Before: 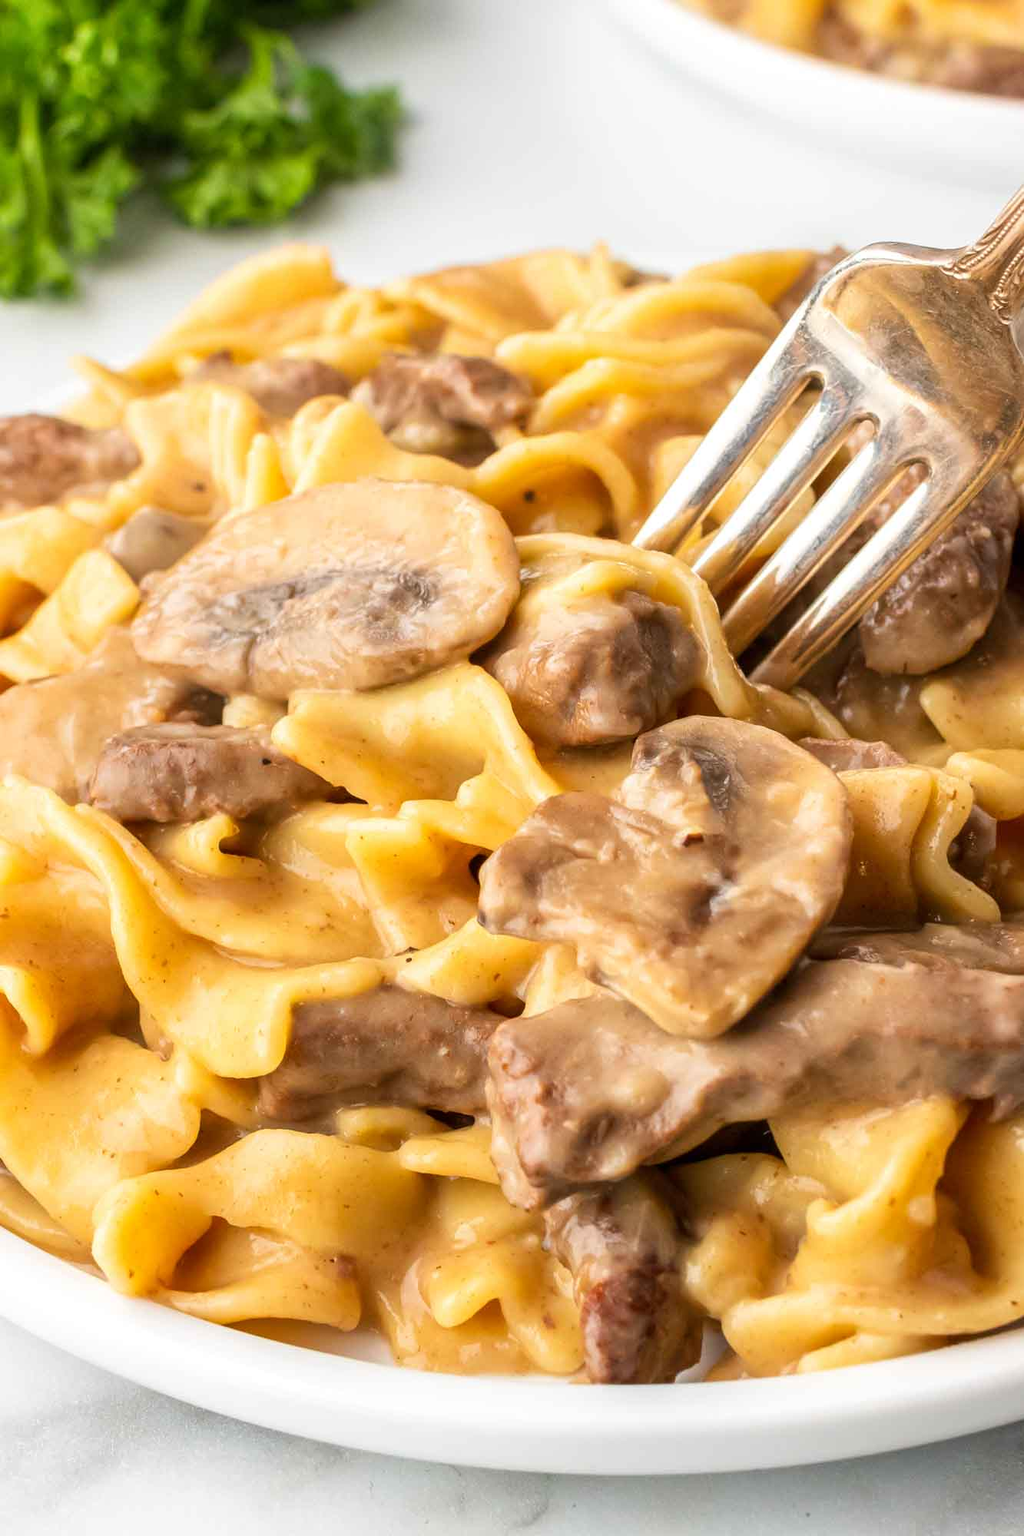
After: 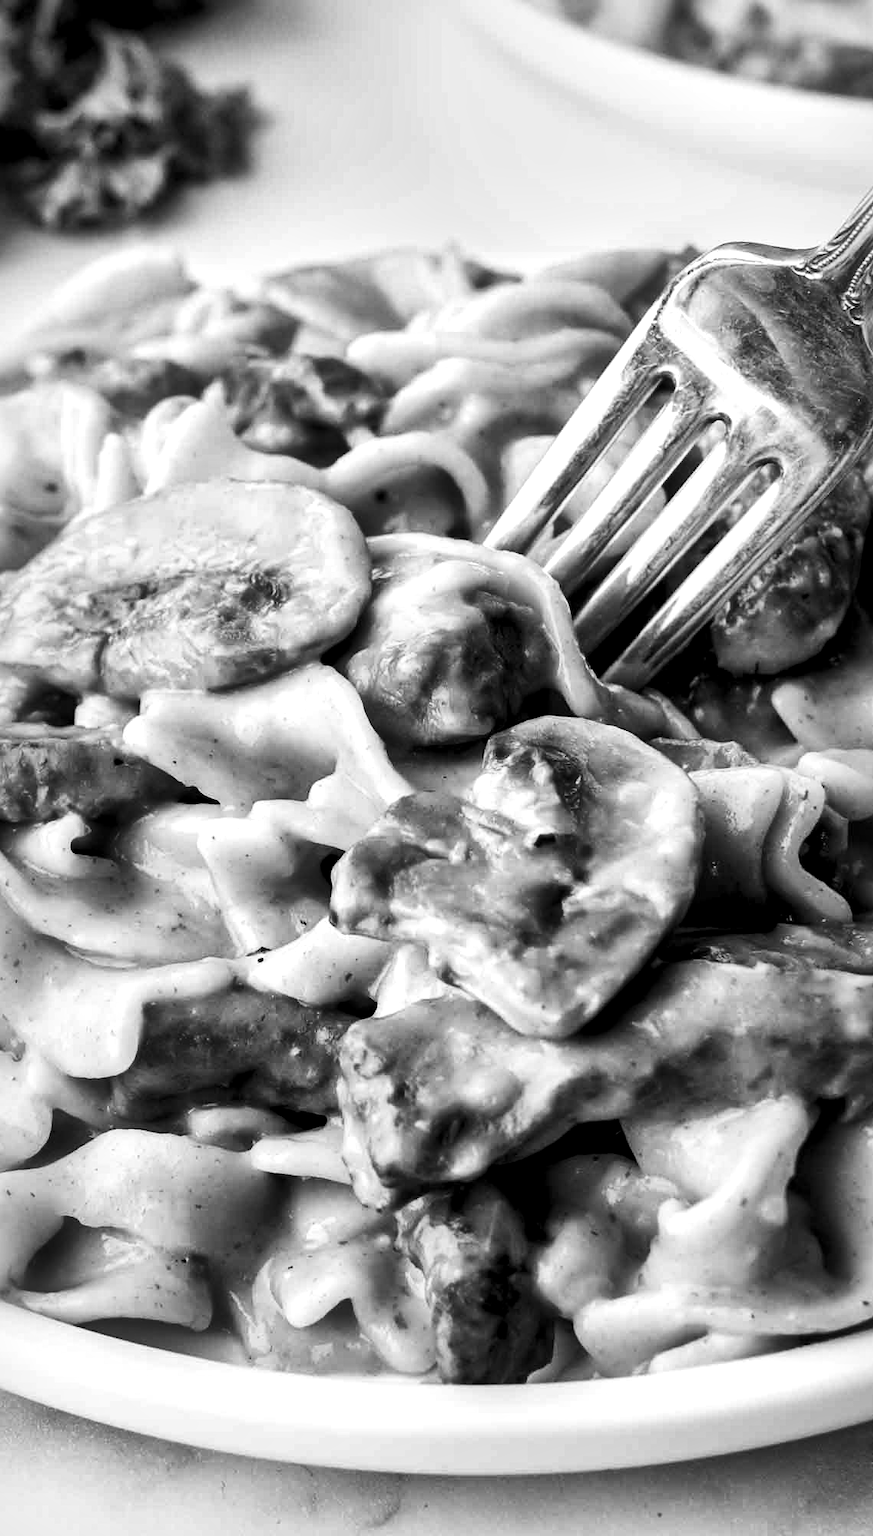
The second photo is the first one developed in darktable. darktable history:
monochrome: a -74.22, b 78.2
crop and rotate: left 14.584%
color balance rgb: saturation formula JzAzBz (2021)
exposure: exposure -0.01 EV, compensate highlight preservation false
local contrast: mode bilateral grid, contrast 44, coarseness 69, detail 214%, midtone range 0.2
contrast brightness saturation: contrast 0.22, brightness -0.19, saturation 0.24
shadows and highlights: shadows 43.06, highlights 6.94
